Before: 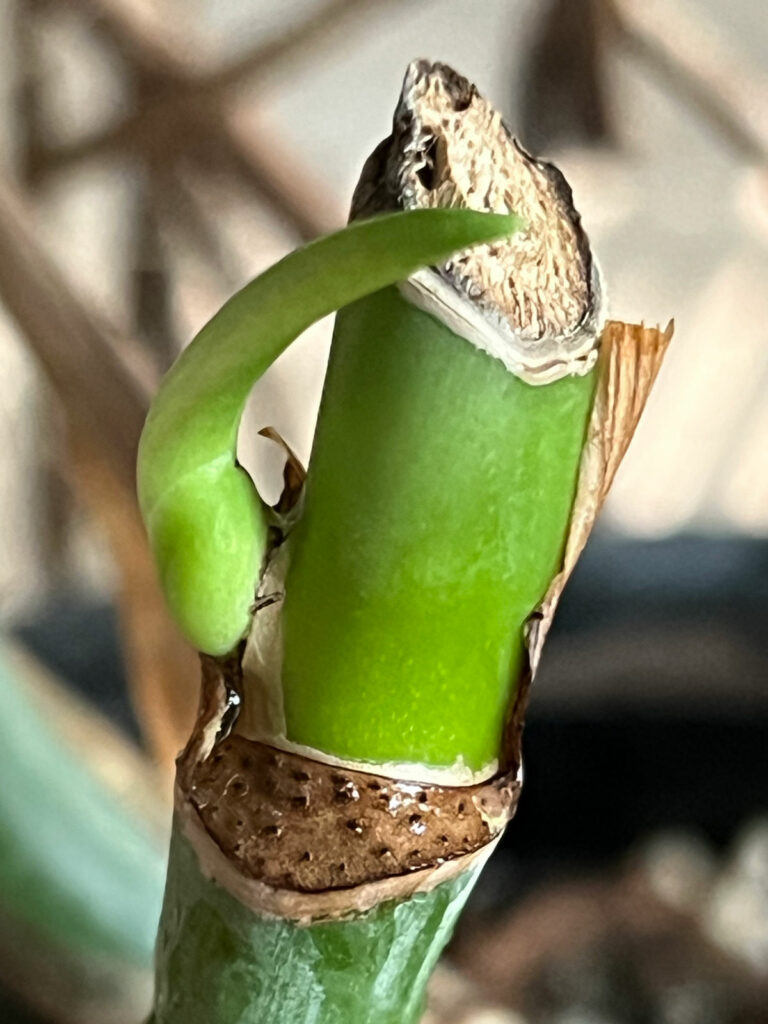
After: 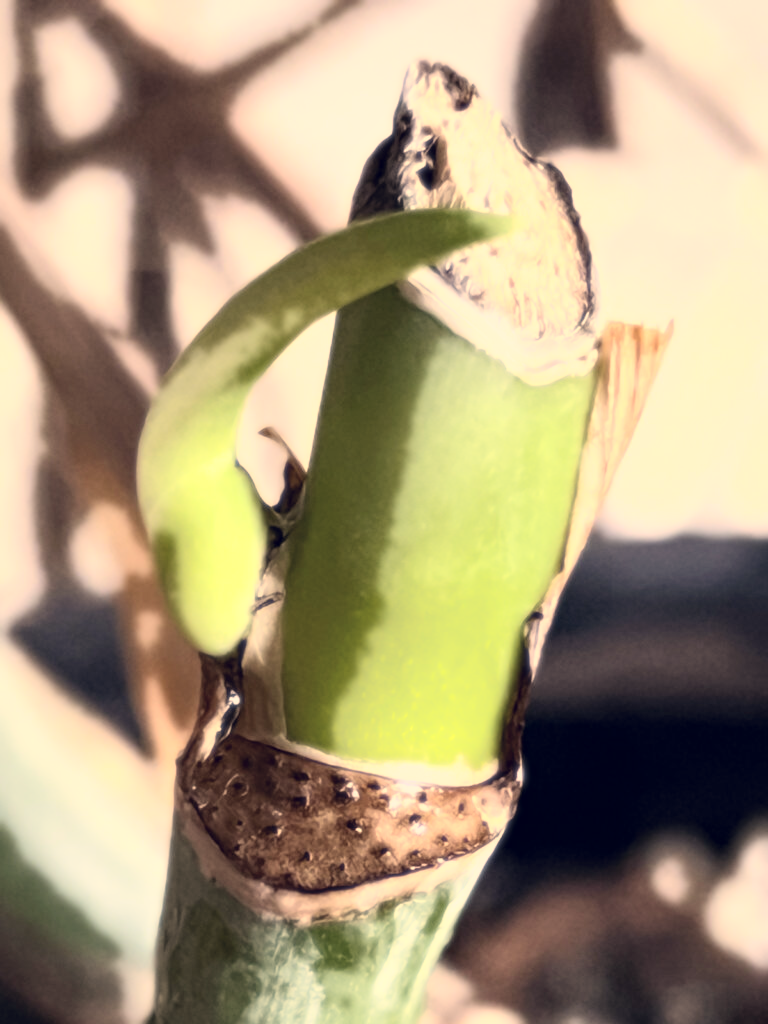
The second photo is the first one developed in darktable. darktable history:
color correction: highlights a* 19.59, highlights b* 27.49, shadows a* 3.46, shadows b* -17.28, saturation 0.73
white balance: emerald 1
bloom: size 0%, threshold 54.82%, strength 8.31%
